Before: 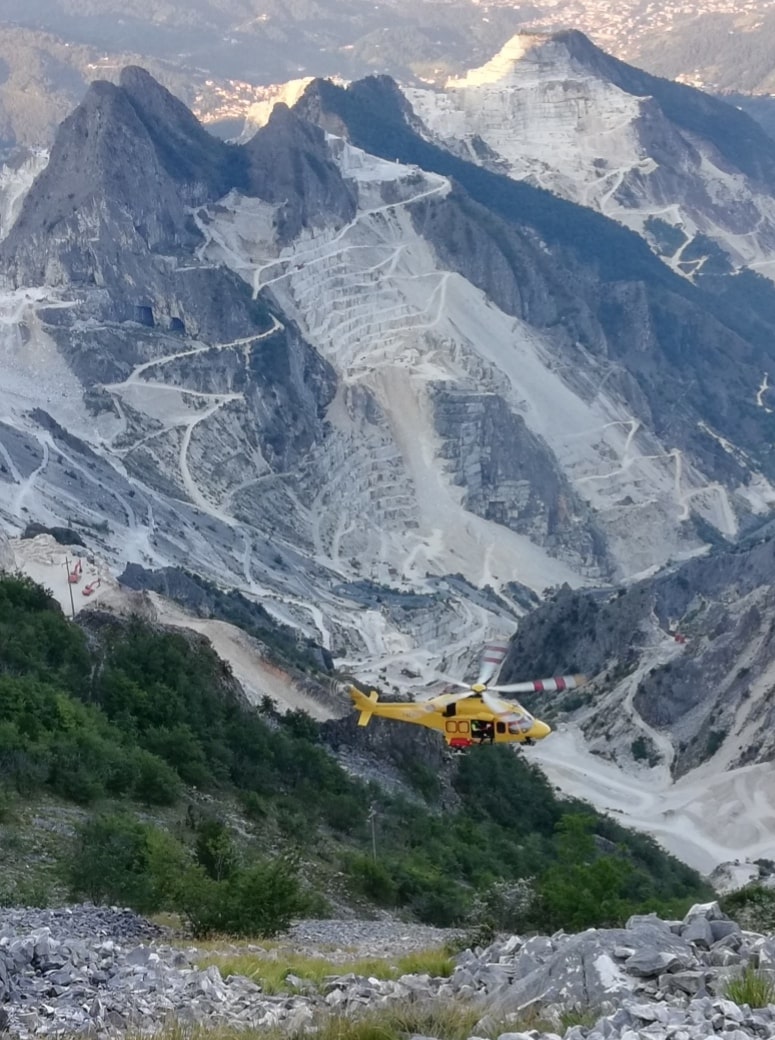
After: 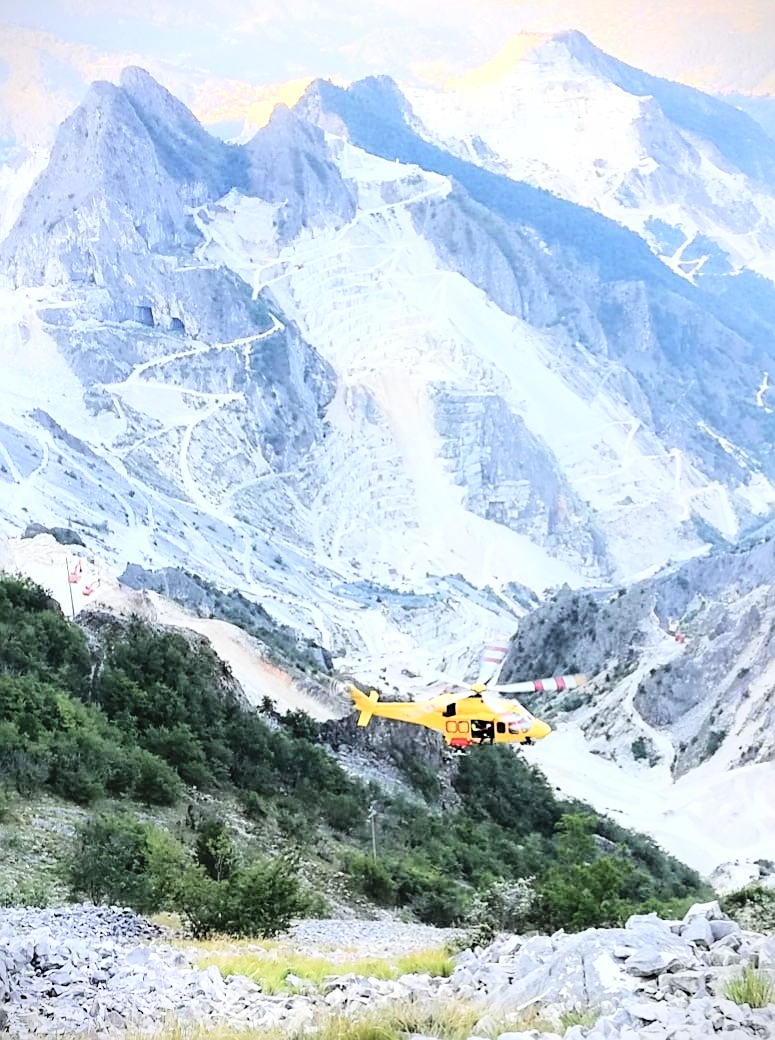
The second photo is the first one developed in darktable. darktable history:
tone equalizer: -8 EV -0.767 EV, -7 EV -0.737 EV, -6 EV -0.587 EV, -5 EV -0.363 EV, -3 EV 0.375 EV, -2 EV 0.6 EV, -1 EV 0.693 EV, +0 EV 0.722 EV, mask exposure compensation -0.485 EV
base curve: curves: ch0 [(0, 0) (0.008, 0.007) (0.022, 0.029) (0.048, 0.089) (0.092, 0.197) (0.191, 0.399) (0.275, 0.534) (0.357, 0.65) (0.477, 0.78) (0.542, 0.833) (0.799, 0.973) (1, 1)]
contrast brightness saturation: contrast 0.141, brightness 0.223
sharpen: on, module defaults
vignetting: fall-off start 99.79%
